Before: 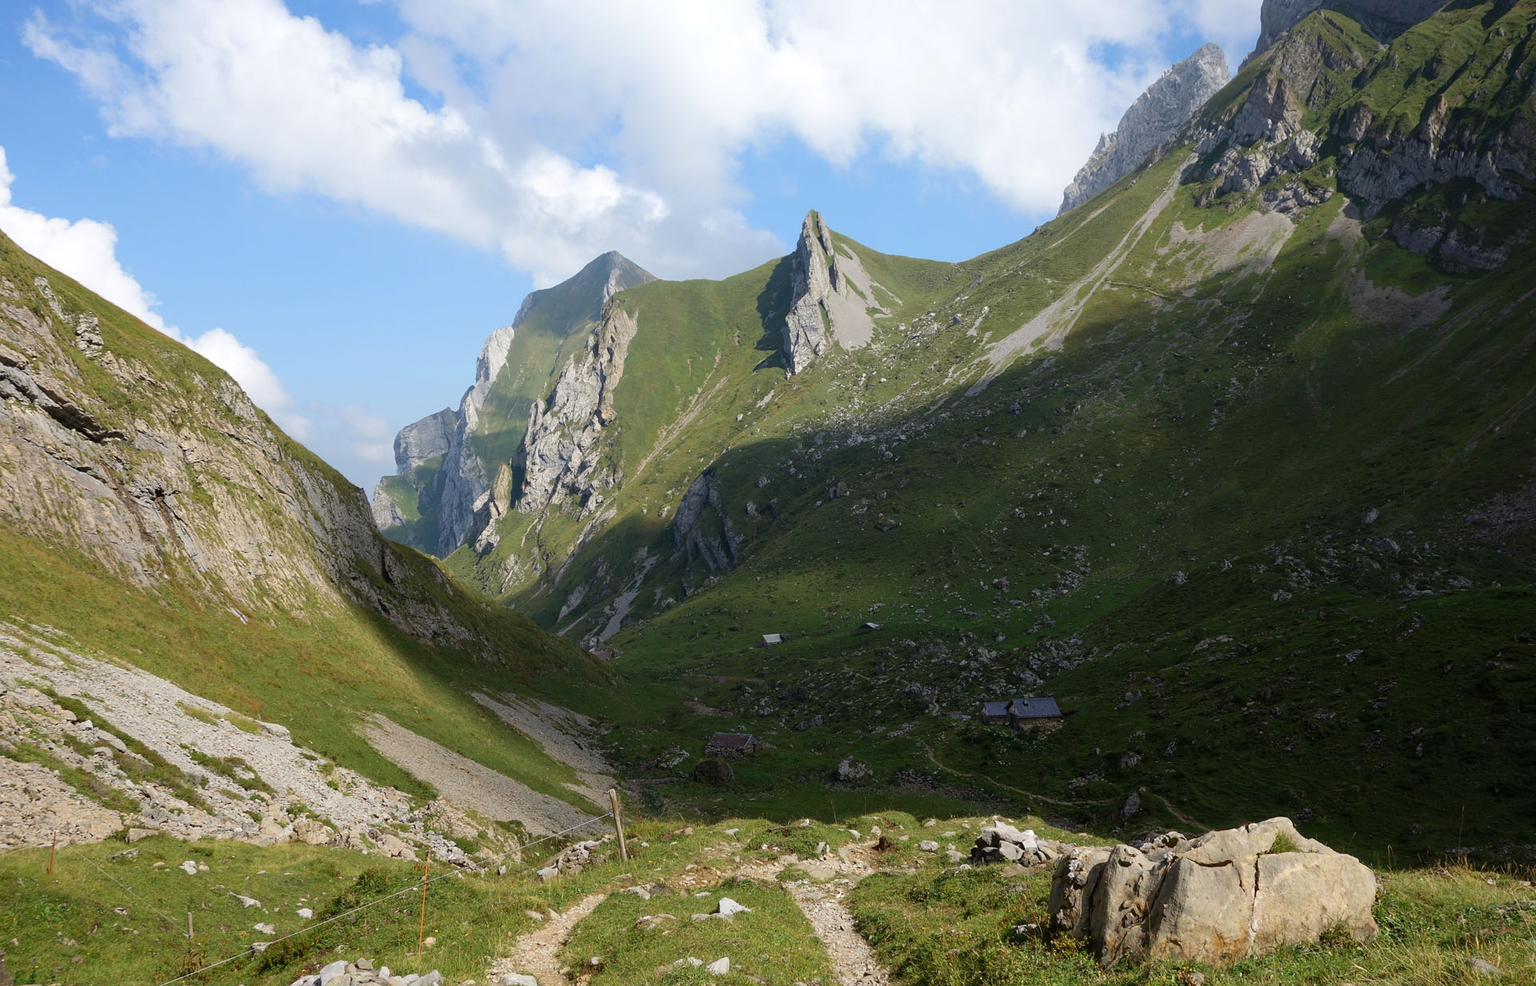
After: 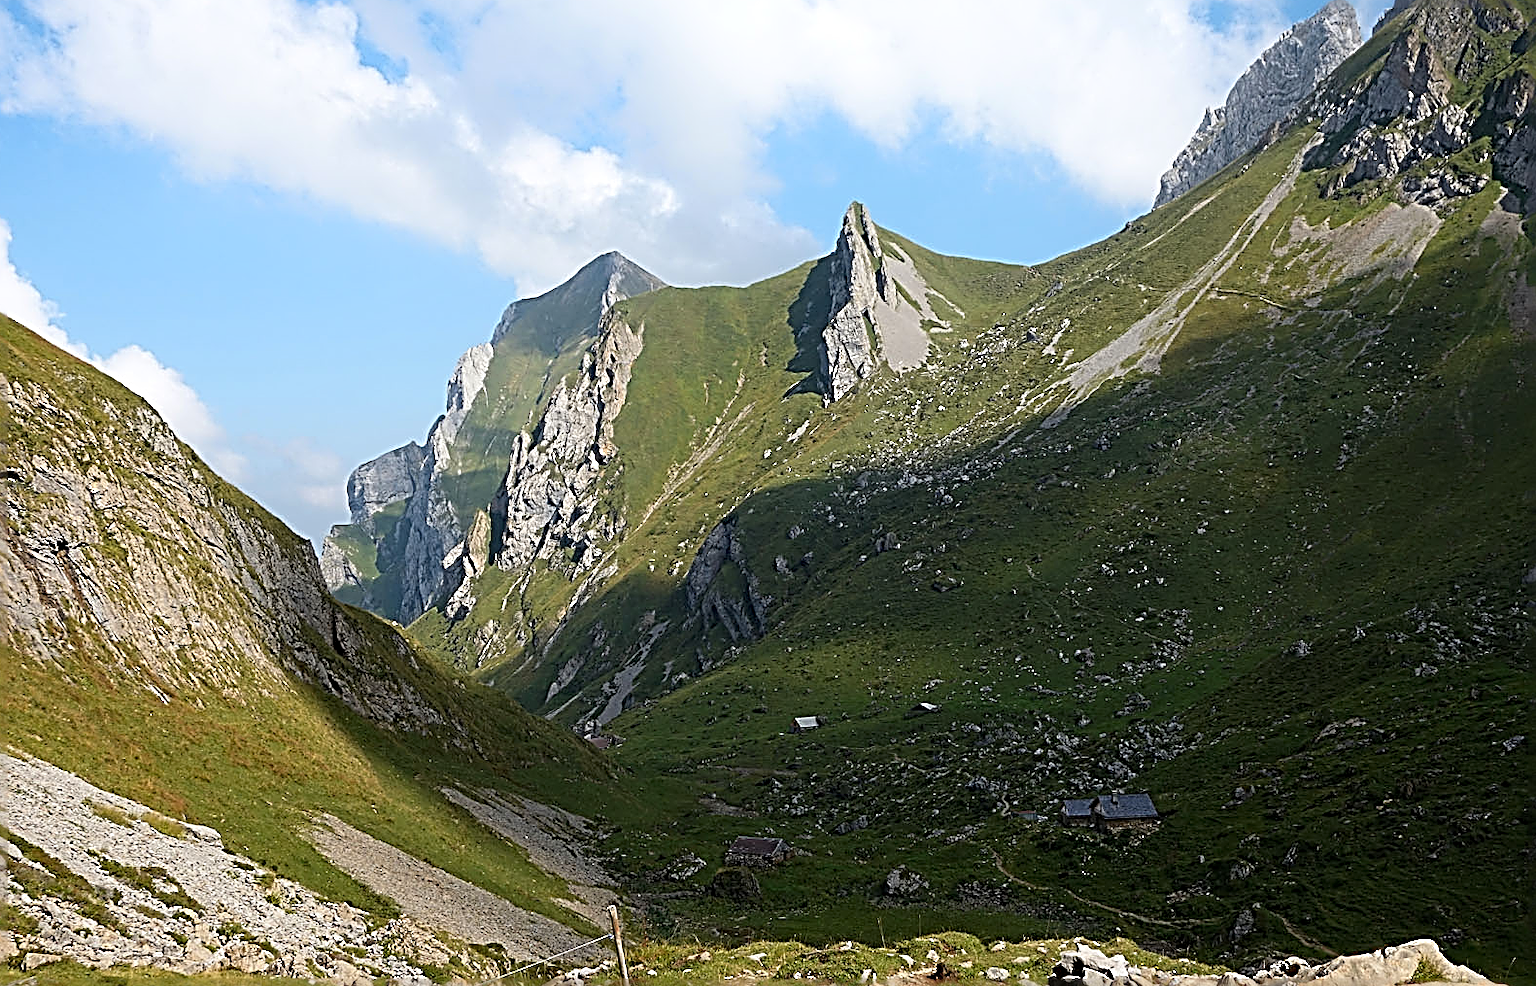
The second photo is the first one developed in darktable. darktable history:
sharpen: radius 3.15, amount 1.747
shadows and highlights: shadows -0.493, highlights 40.36
color zones: curves: ch1 [(0.235, 0.558) (0.75, 0.5)]; ch2 [(0.25, 0.462) (0.749, 0.457)]
crop and rotate: left 7.043%, top 4.584%, right 10.569%, bottom 13.096%
